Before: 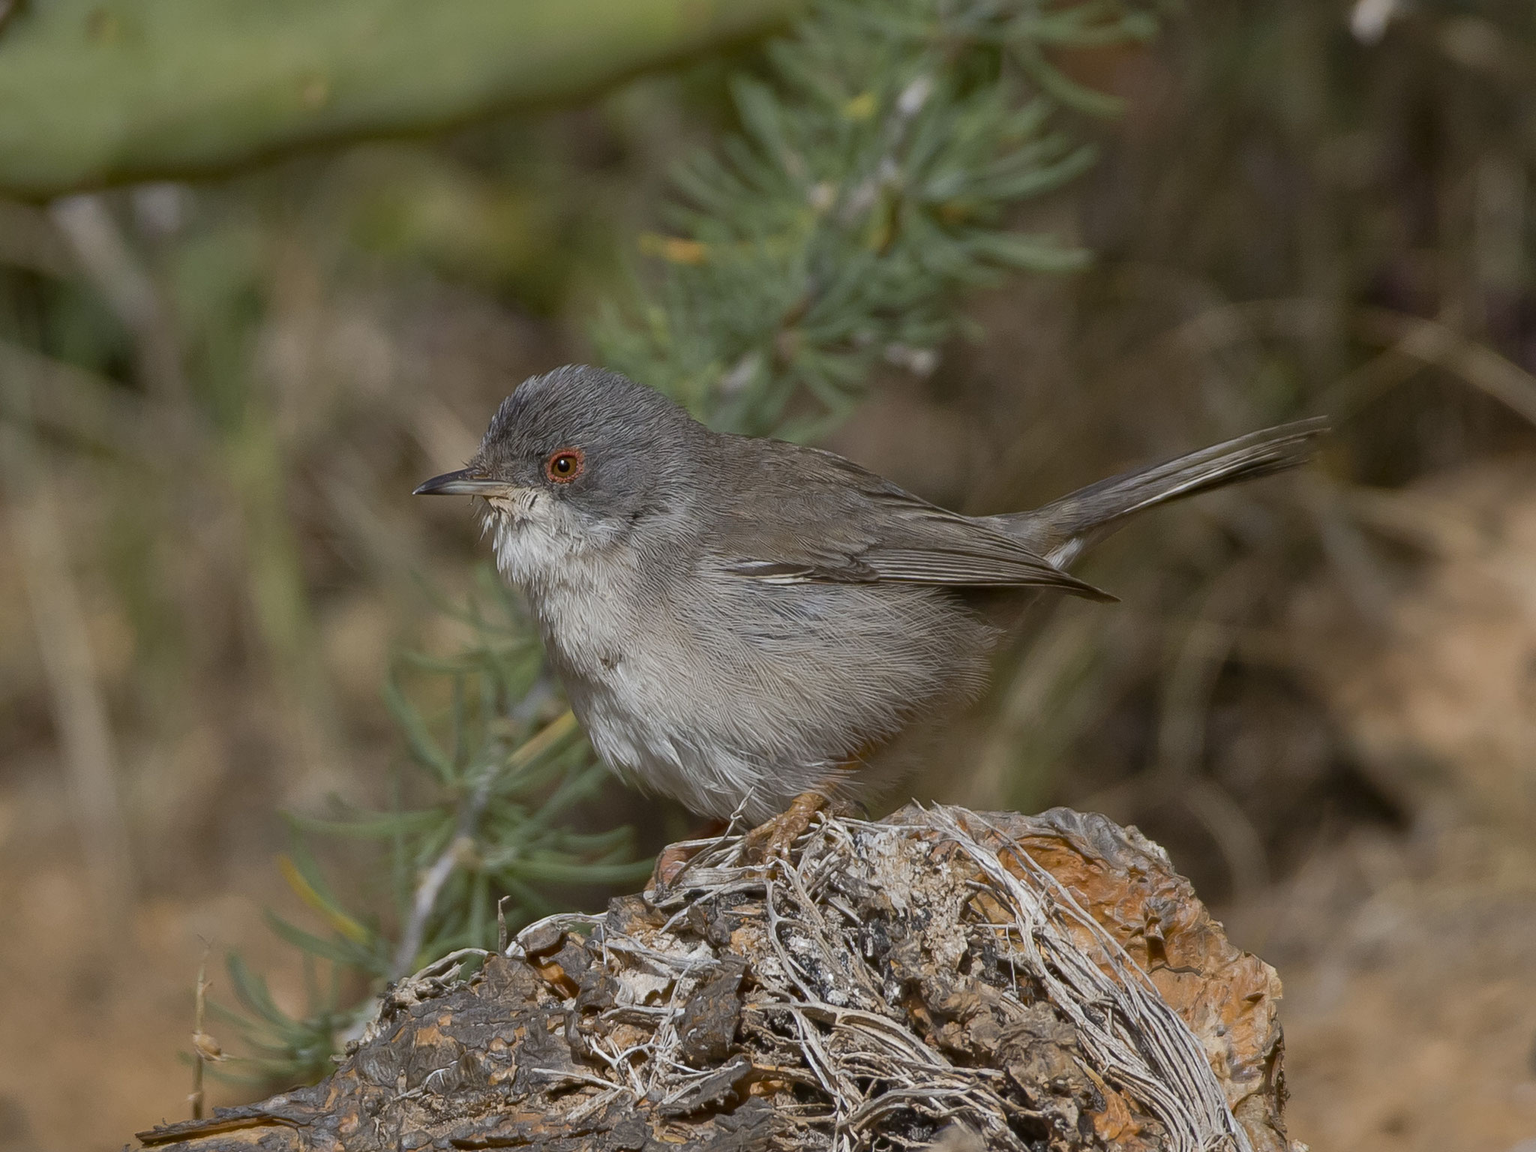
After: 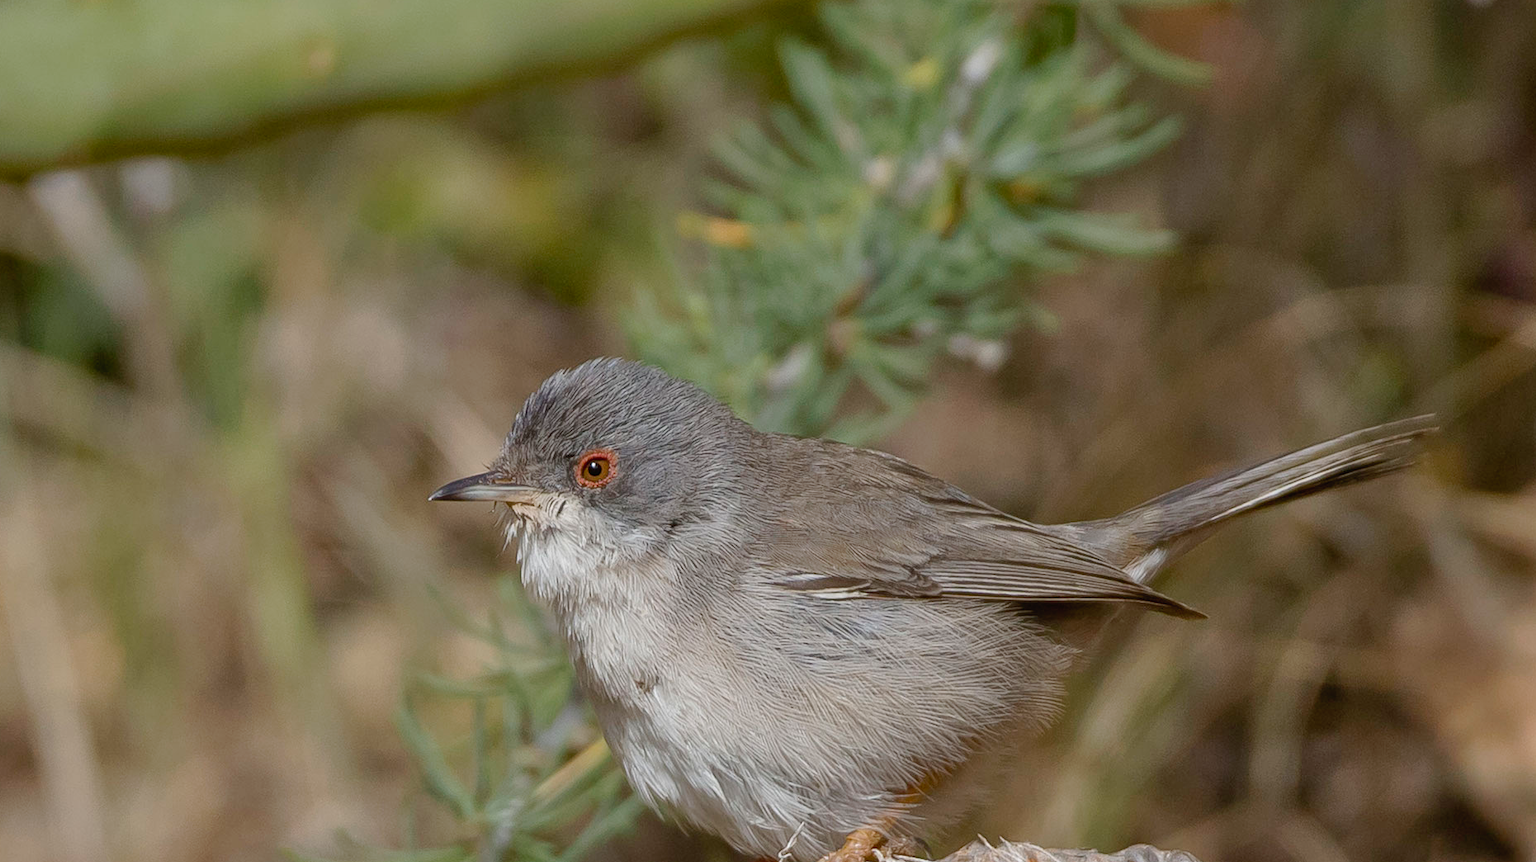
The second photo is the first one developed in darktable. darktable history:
crop: left 1.518%, top 3.463%, right 7.565%, bottom 28.442%
tone curve: curves: ch0 [(0, 0) (0.003, 0.022) (0.011, 0.025) (0.025, 0.032) (0.044, 0.055) (0.069, 0.089) (0.1, 0.133) (0.136, 0.18) (0.177, 0.231) (0.224, 0.291) (0.277, 0.35) (0.335, 0.42) (0.399, 0.496) (0.468, 0.561) (0.543, 0.632) (0.623, 0.706) (0.709, 0.783) (0.801, 0.865) (0.898, 0.947) (1, 1)], preserve colors none
